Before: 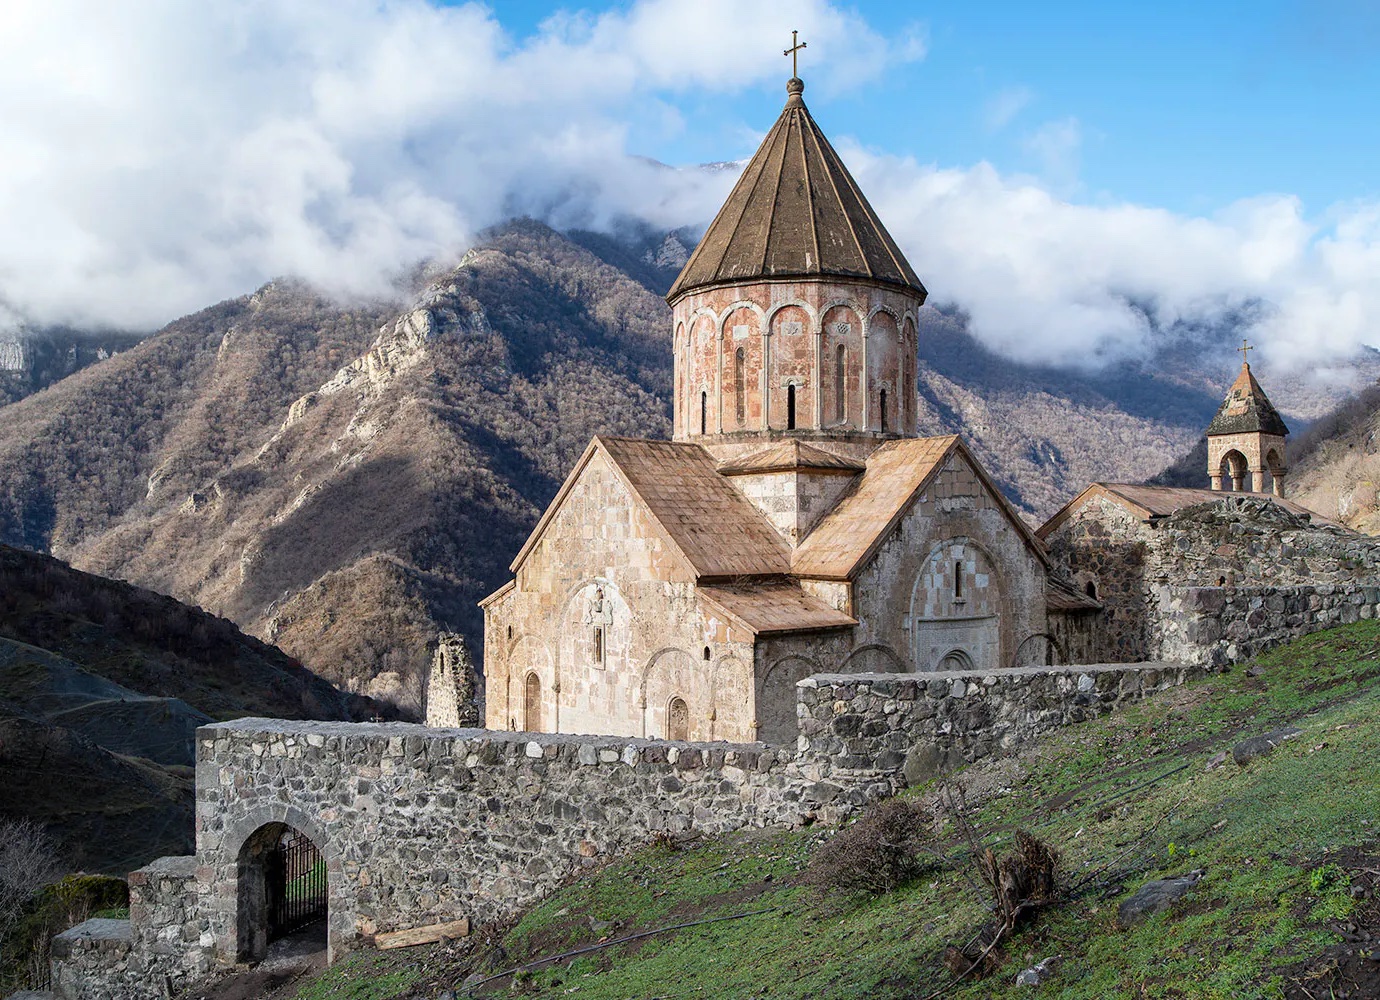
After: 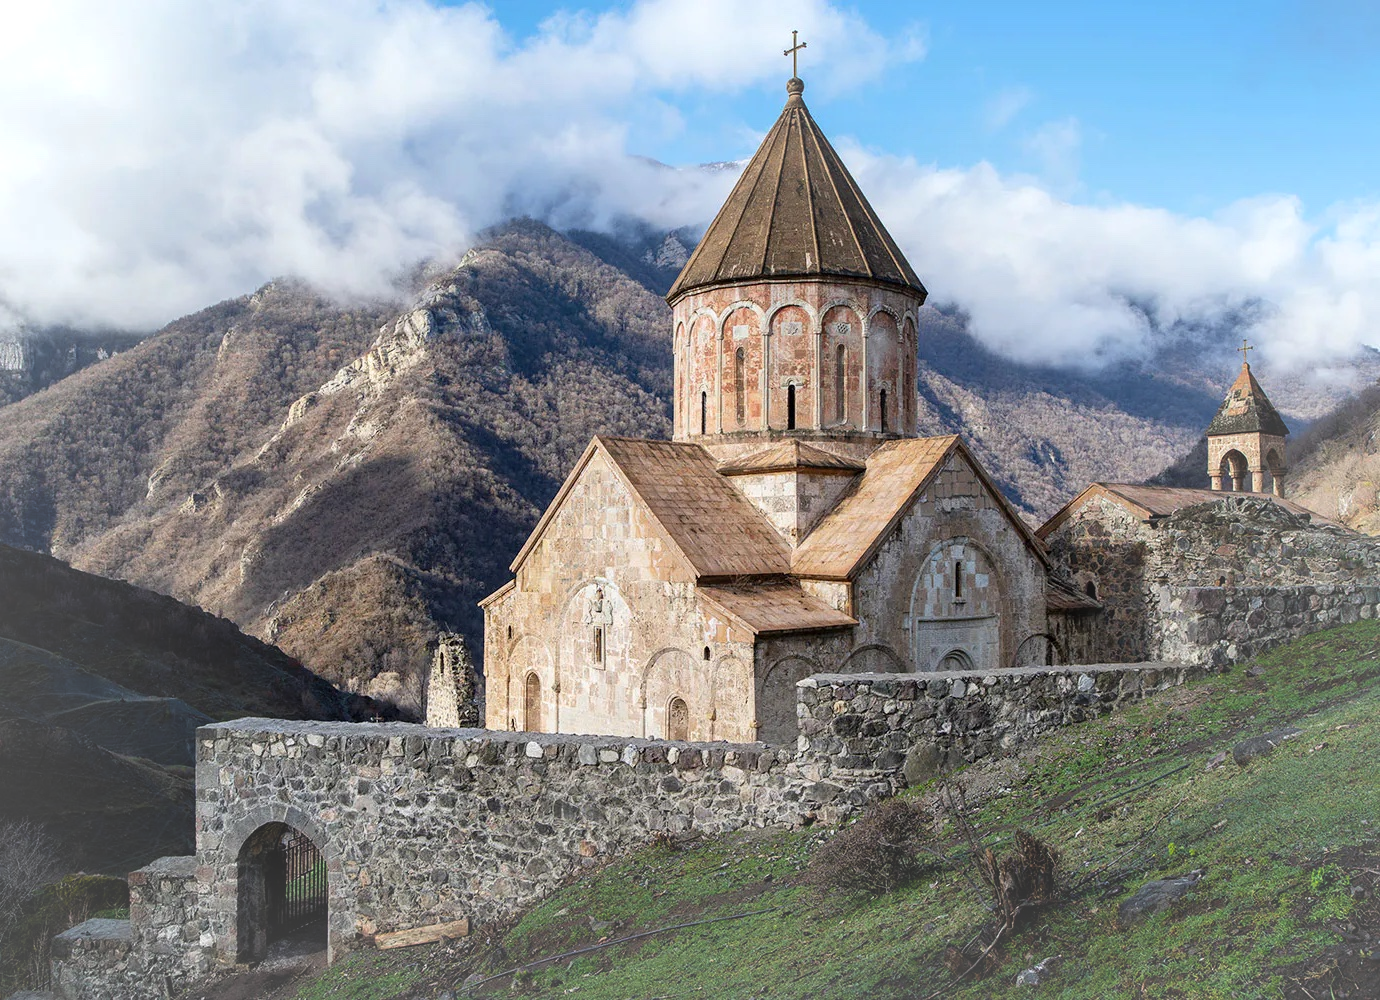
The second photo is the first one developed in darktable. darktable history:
vignetting: fall-off start 52.51%, brightness 0.061, saturation 0.002, automatic ratio true, width/height ratio 1.317, shape 0.226
color zones: curves: ch1 [(0, 0.513) (0.143, 0.524) (0.286, 0.511) (0.429, 0.506) (0.571, 0.503) (0.714, 0.503) (0.857, 0.508) (1, 0.513)]
